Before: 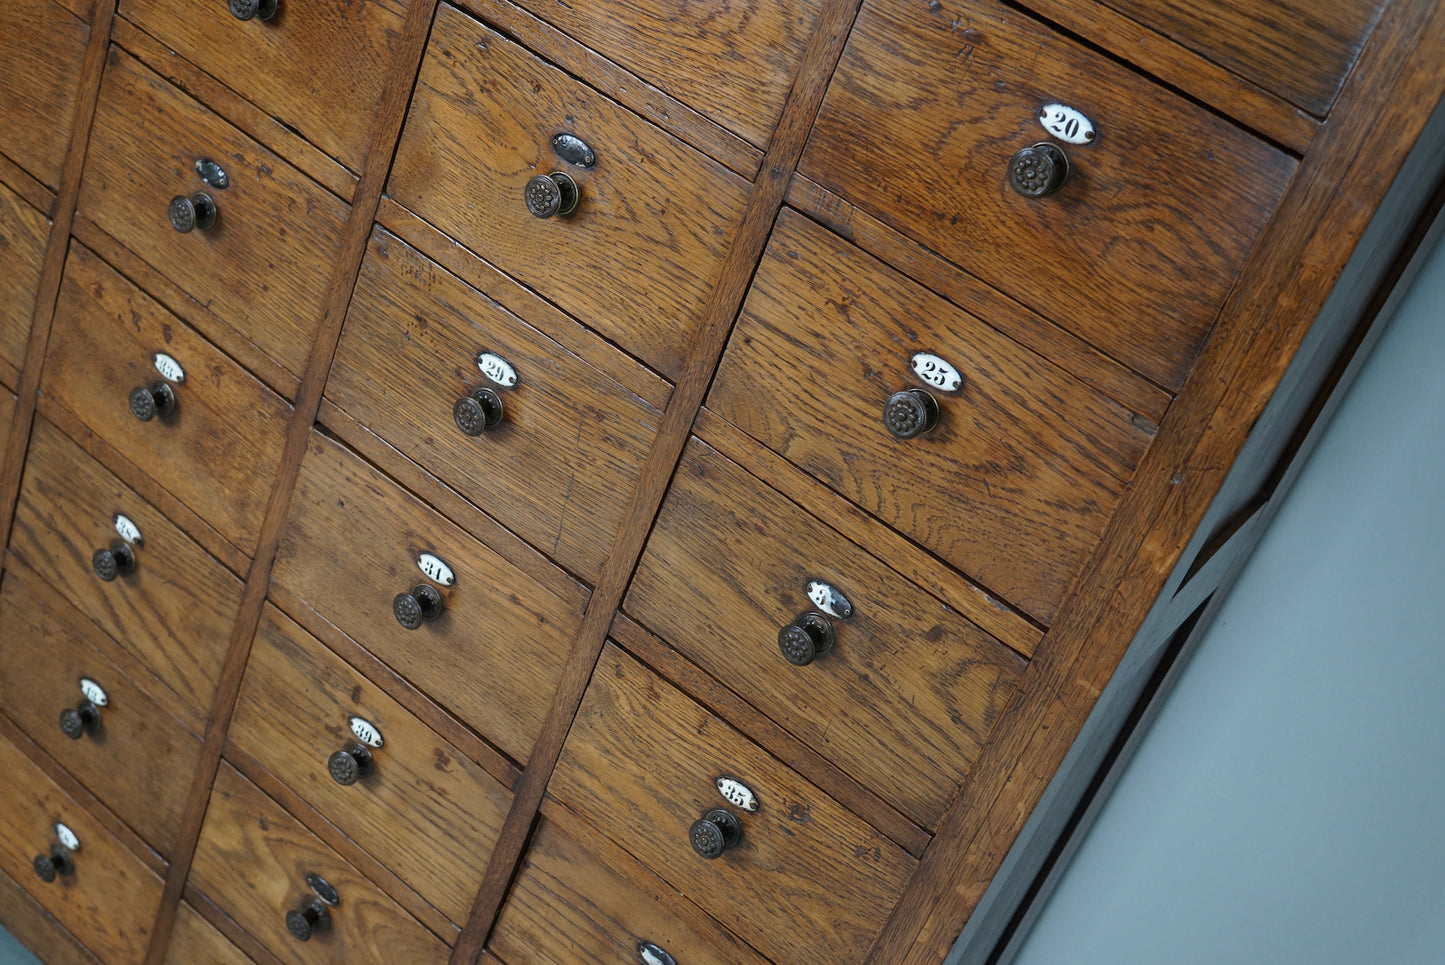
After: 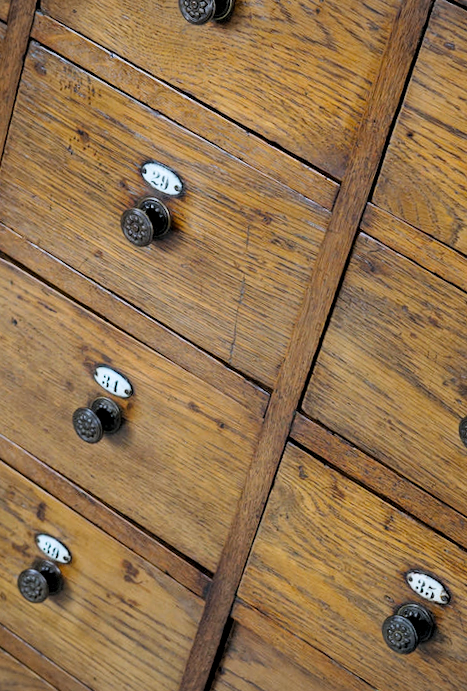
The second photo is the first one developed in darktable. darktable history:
white balance: red 0.974, blue 1.044
local contrast: highlights 100%, shadows 100%, detail 120%, midtone range 0.2
rotate and perspective: rotation -3.52°, crop left 0.036, crop right 0.964, crop top 0.081, crop bottom 0.919
crop and rotate: left 21.77%, top 18.528%, right 44.676%, bottom 2.997%
exposure: exposure 0.566 EV, compensate highlight preservation false
filmic rgb: black relative exposure -7.75 EV, white relative exposure 4.4 EV, threshold 3 EV, target black luminance 0%, hardness 3.76, latitude 50.51%, contrast 1.074, highlights saturation mix 10%, shadows ↔ highlights balance -0.22%, color science v4 (2020), enable highlight reconstruction true
vignetting: fall-off start 85%, fall-off radius 80%, brightness -0.182, saturation -0.3, width/height ratio 1.219, dithering 8-bit output, unbound false
